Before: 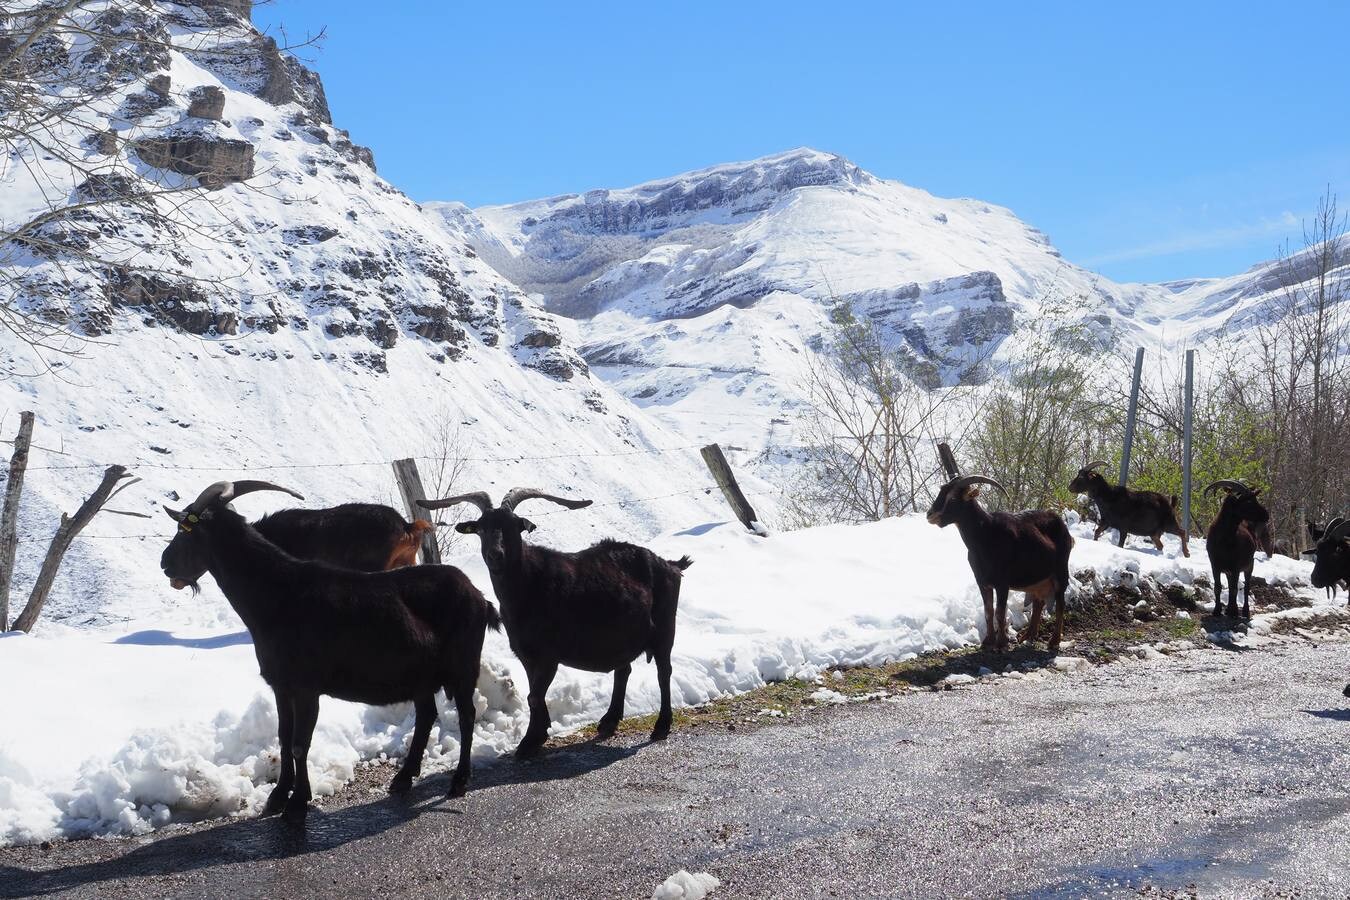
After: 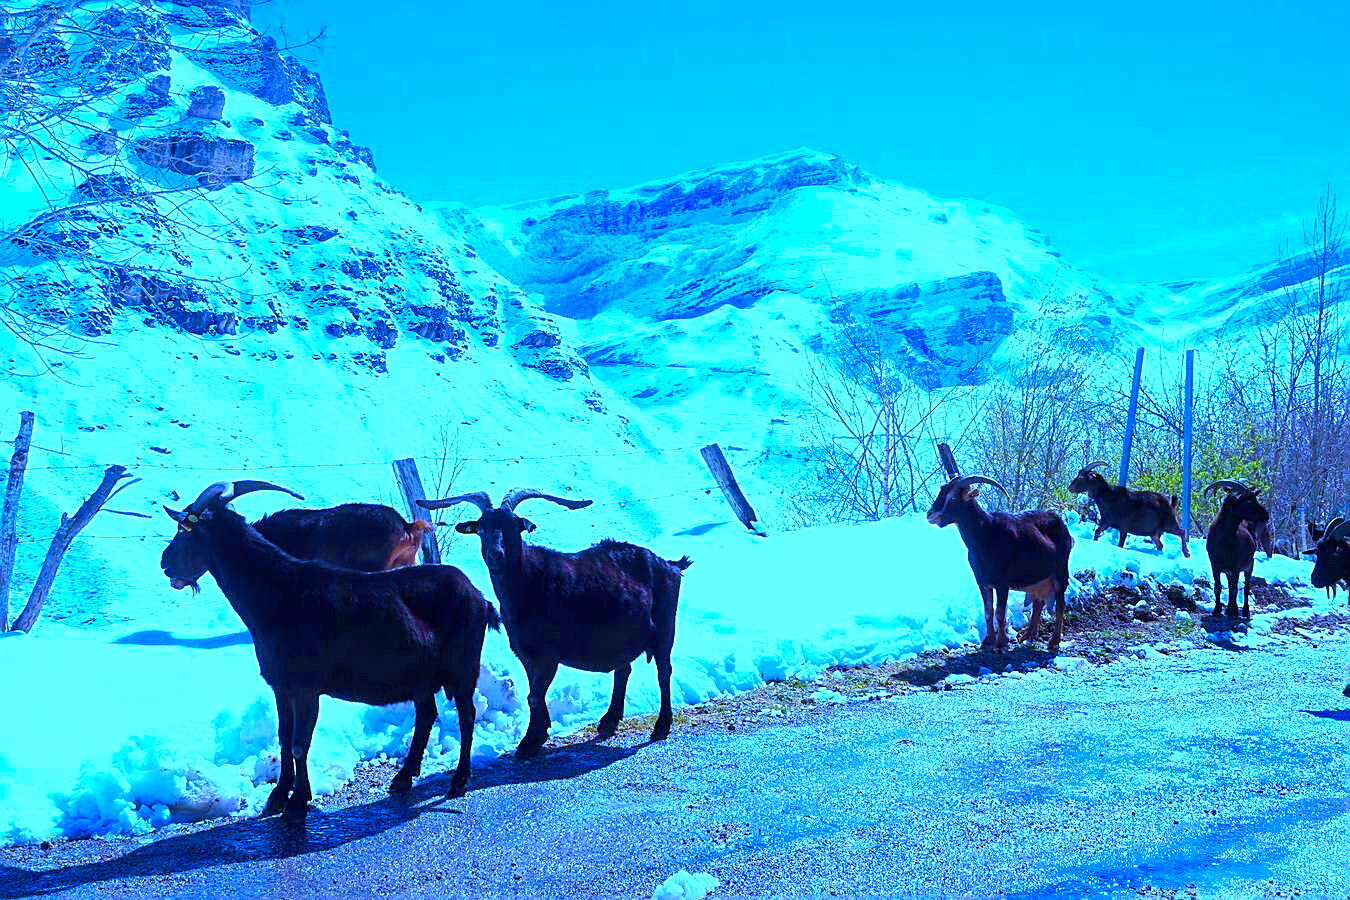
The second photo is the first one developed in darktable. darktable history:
white balance: red 0.766, blue 1.537
exposure: black level correction 0.001, exposure 1 EV, compensate highlight preservation false
sharpen: on, module defaults
color balance rgb: linear chroma grading › global chroma 23.15%, perceptual saturation grading › global saturation 28.7%, perceptual saturation grading › mid-tones 12.04%, perceptual saturation grading › shadows 10.19%, global vibrance 22.22%
